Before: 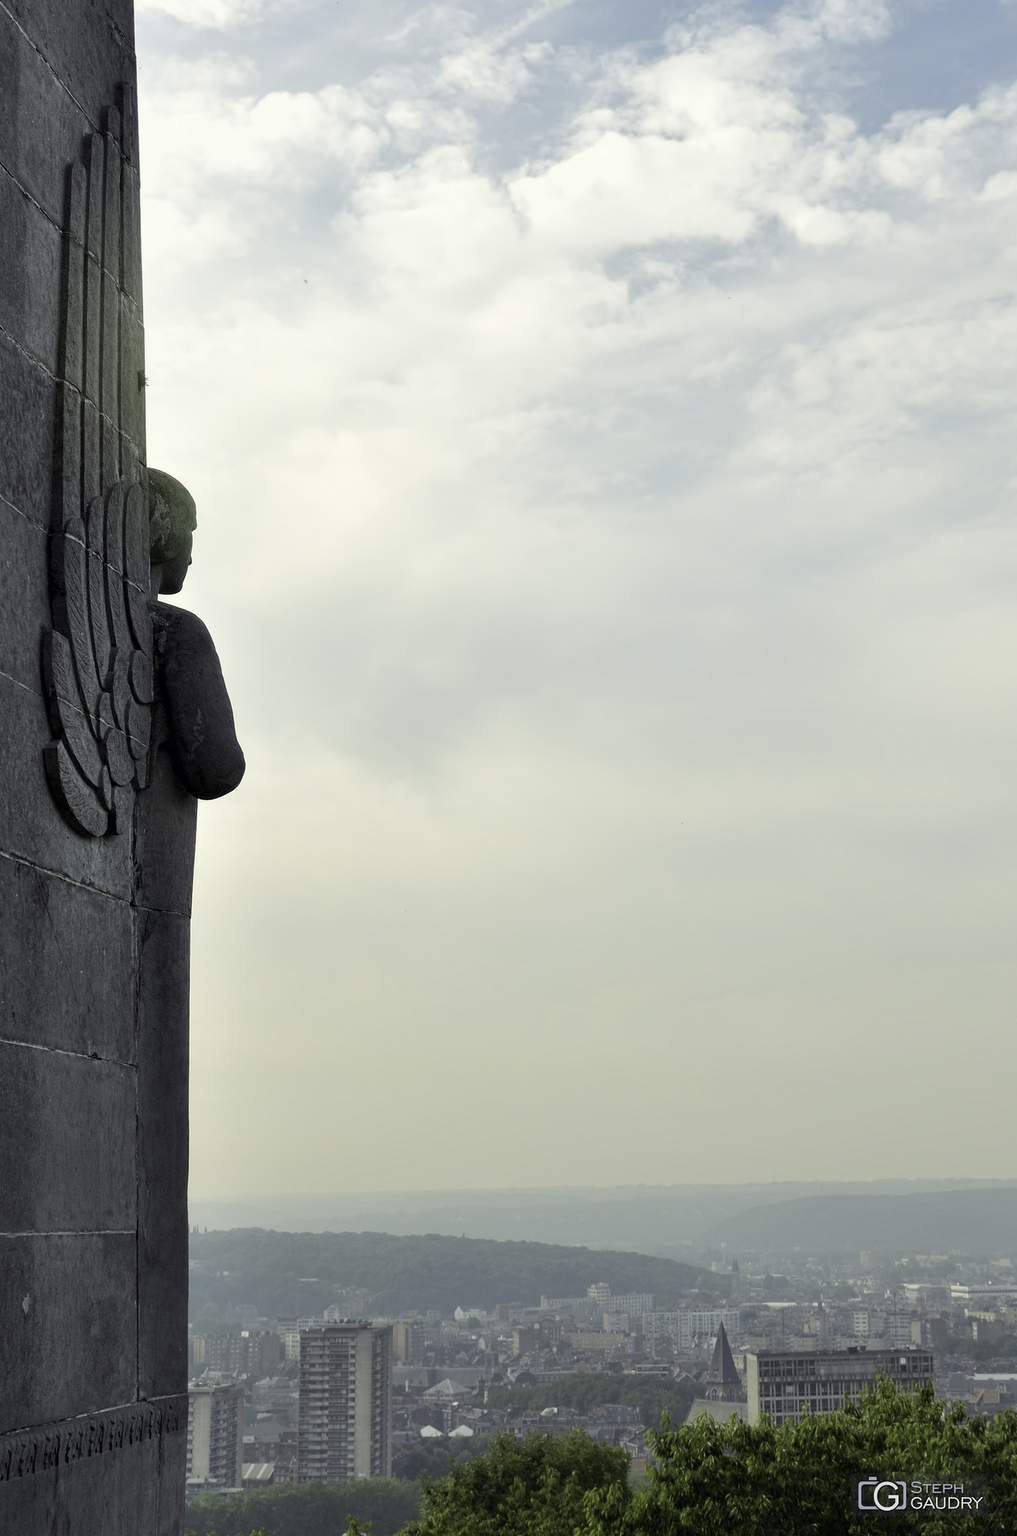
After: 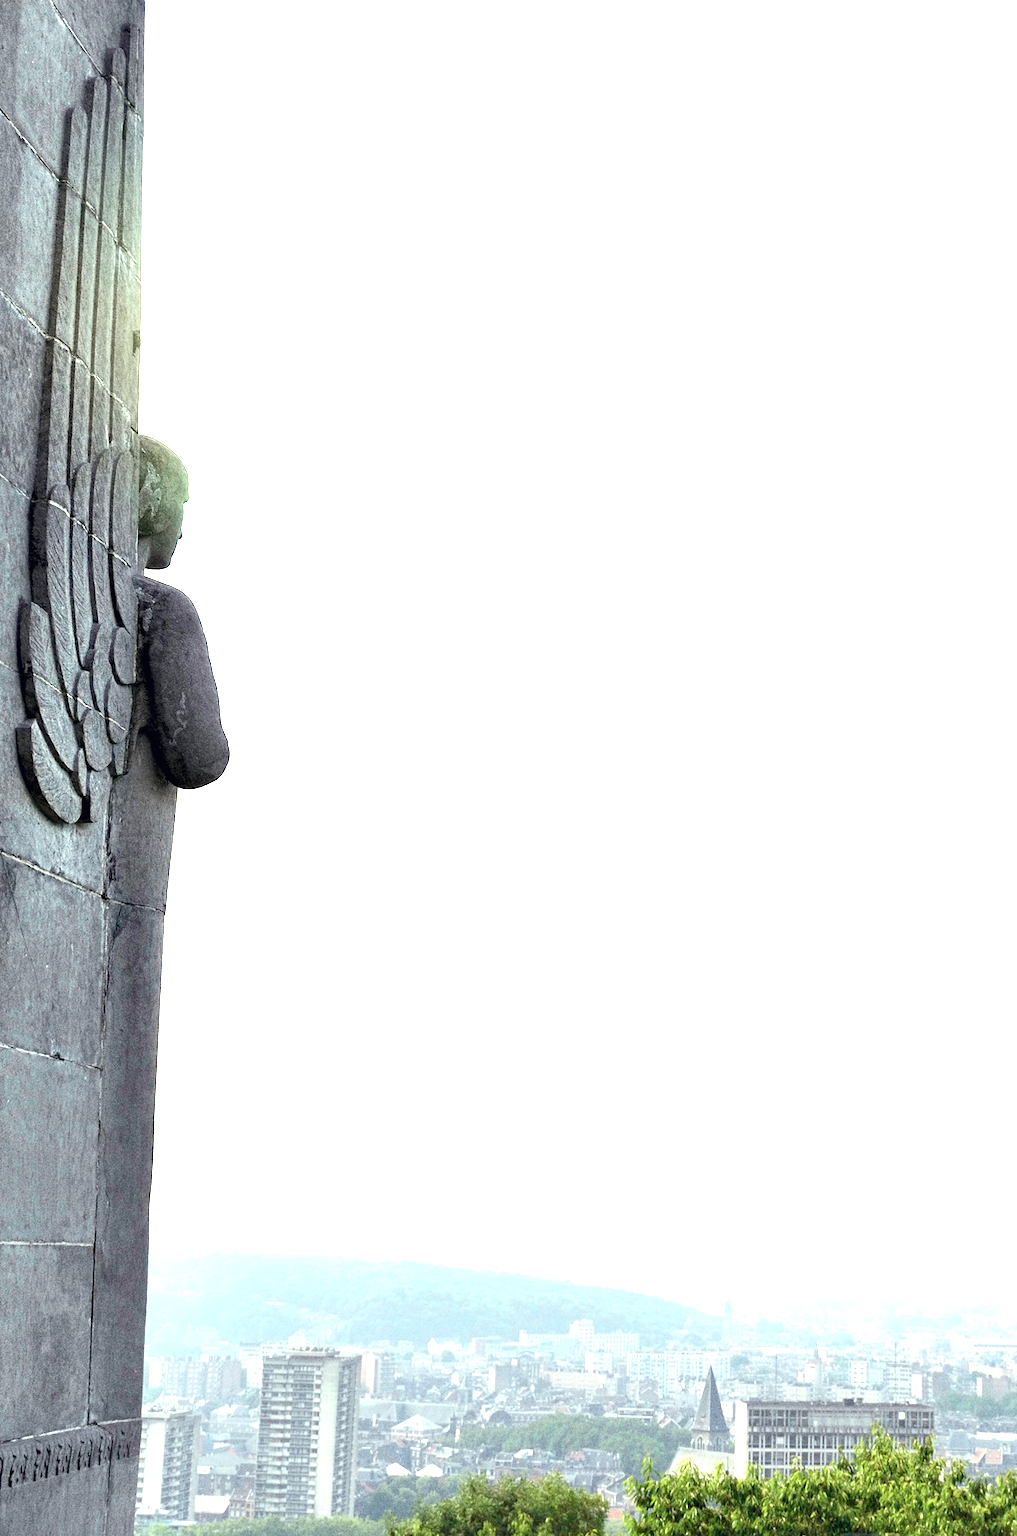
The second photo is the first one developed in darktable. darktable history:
crop and rotate: angle -2.38°
grain: coarseness 11.82 ISO, strength 36.67%, mid-tones bias 74.17%
exposure: black level correction 0, exposure 1.9 EV, compensate highlight preservation false
